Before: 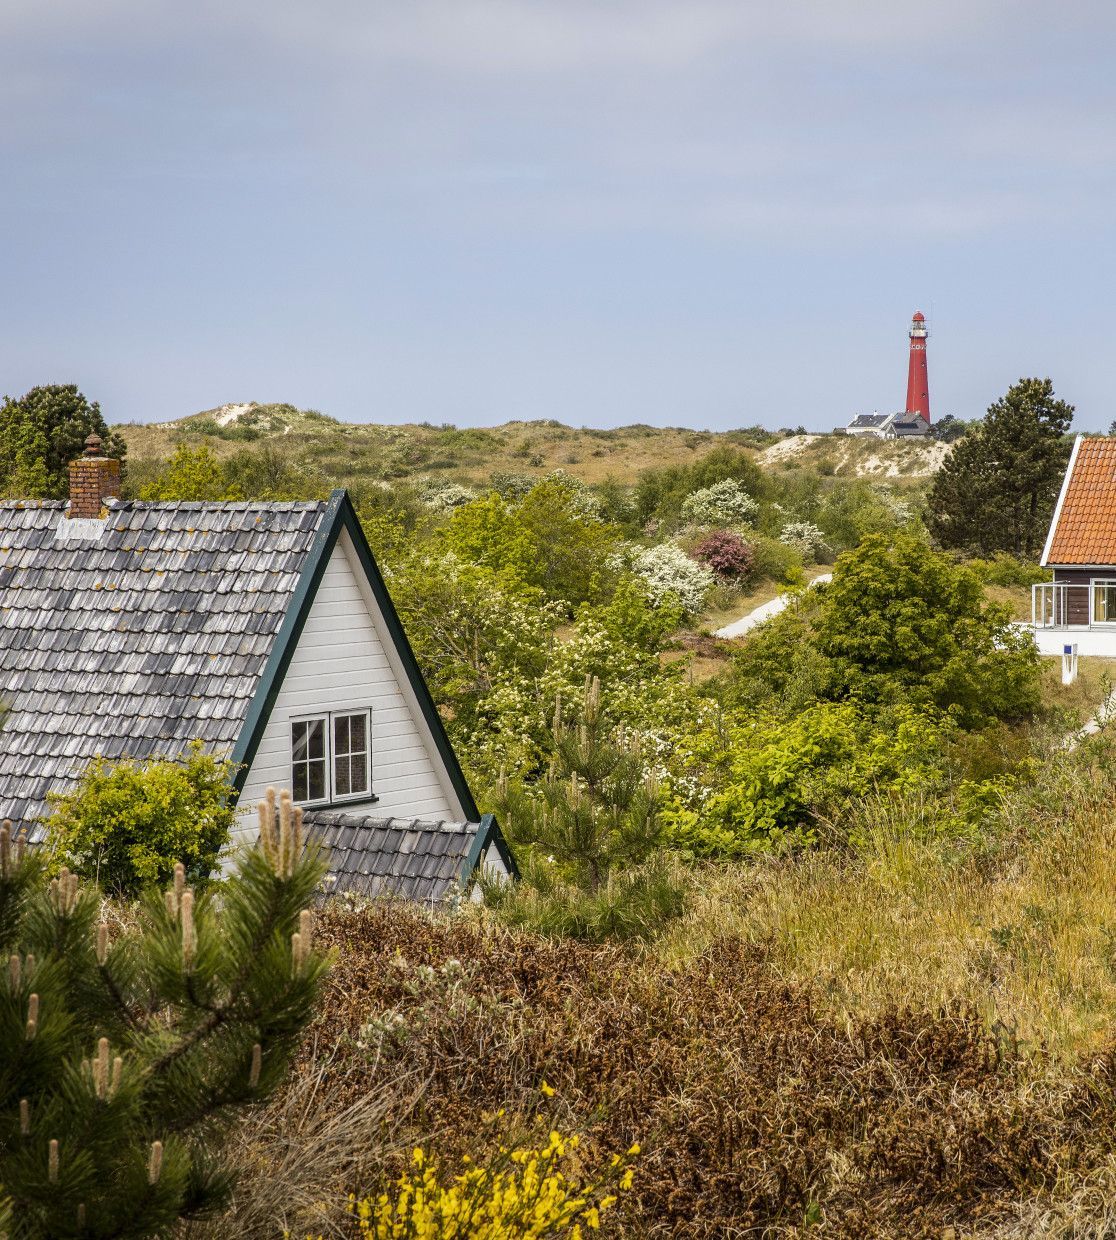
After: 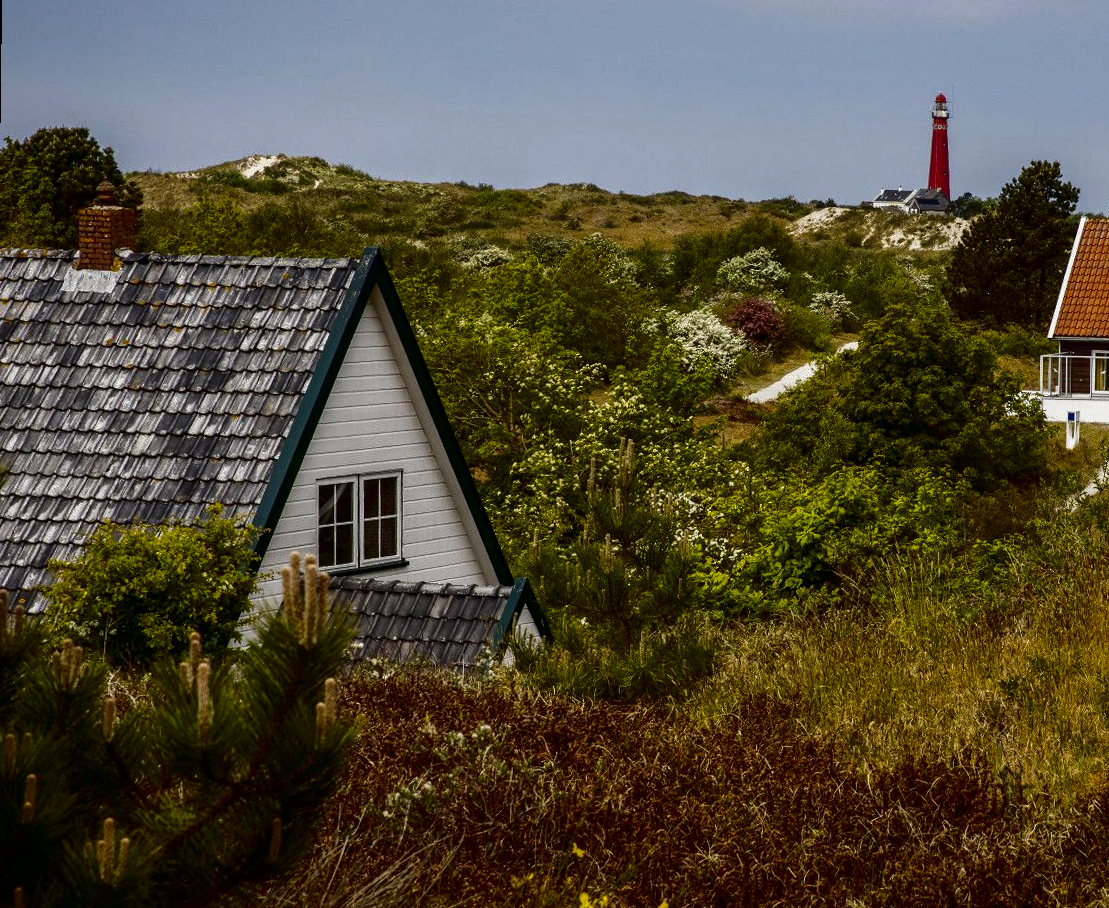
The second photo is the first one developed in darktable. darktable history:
crop and rotate: top 15.774%, bottom 5.506%
contrast brightness saturation: contrast 0.09, brightness -0.59, saturation 0.17
rotate and perspective: rotation 0.679°, lens shift (horizontal) 0.136, crop left 0.009, crop right 0.991, crop top 0.078, crop bottom 0.95
